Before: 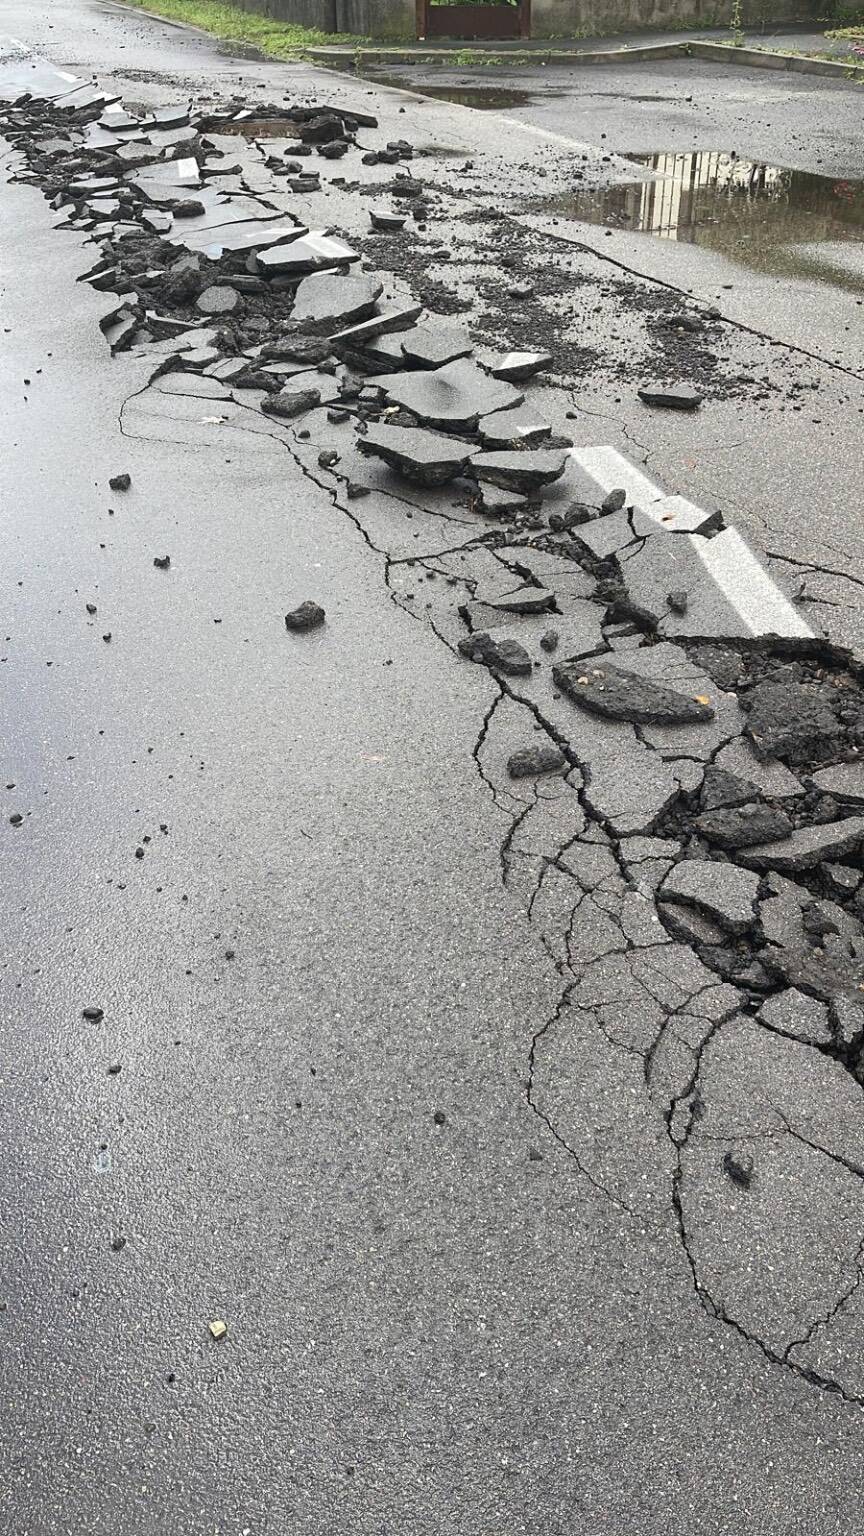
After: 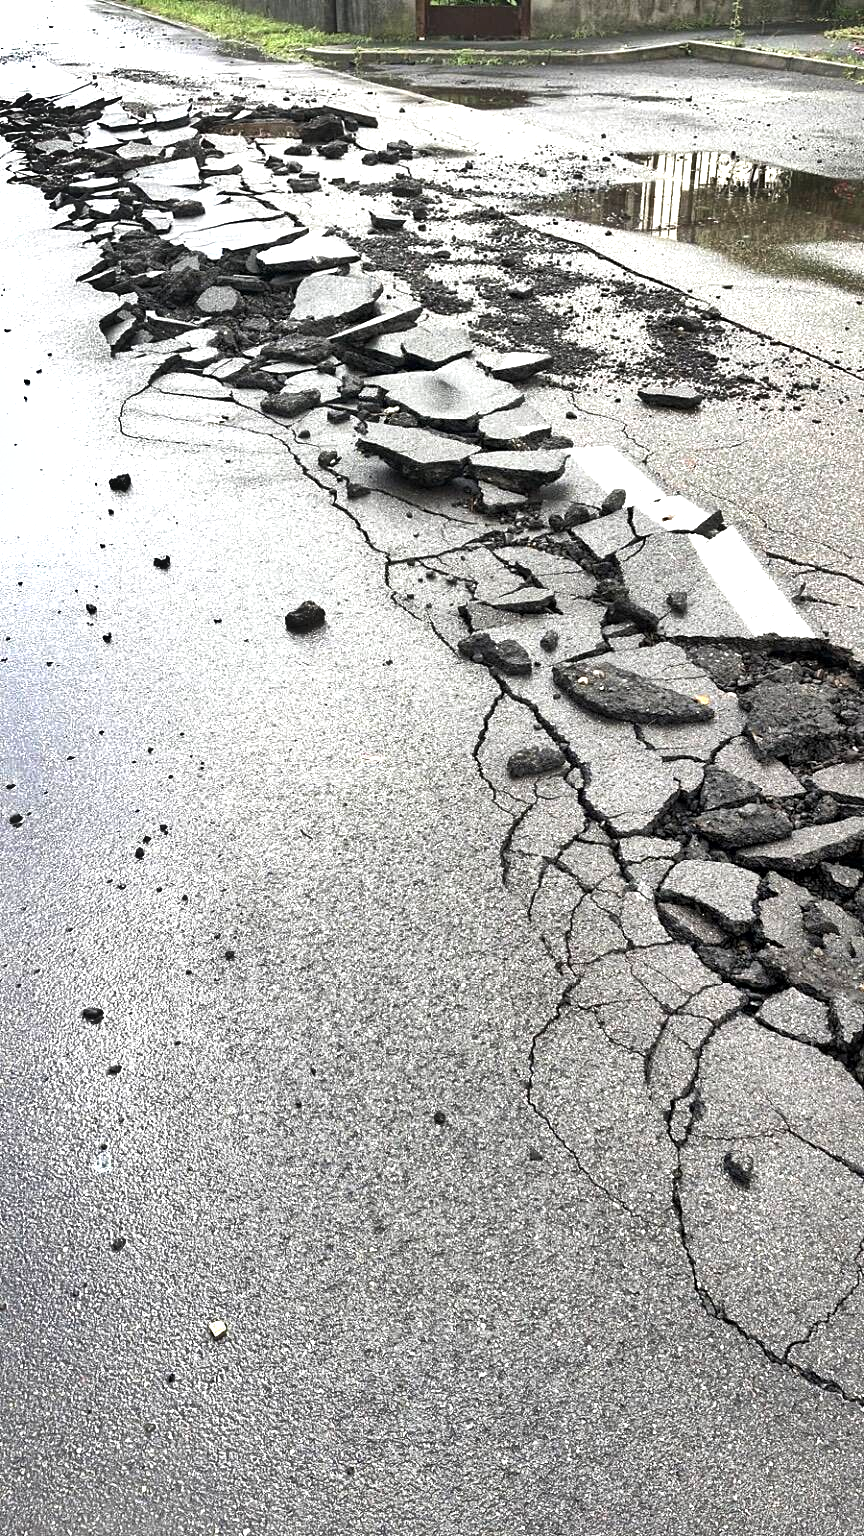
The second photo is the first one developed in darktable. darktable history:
exposure: compensate highlight preservation false
shadows and highlights: soften with gaussian
local contrast: mode bilateral grid, contrast 25, coarseness 61, detail 151%, midtone range 0.2
tone equalizer: -8 EV -0.759 EV, -7 EV -0.688 EV, -6 EV -0.64 EV, -5 EV -0.419 EV, -3 EV 0.367 EV, -2 EV 0.6 EV, -1 EV 0.7 EV, +0 EV 0.779 EV
